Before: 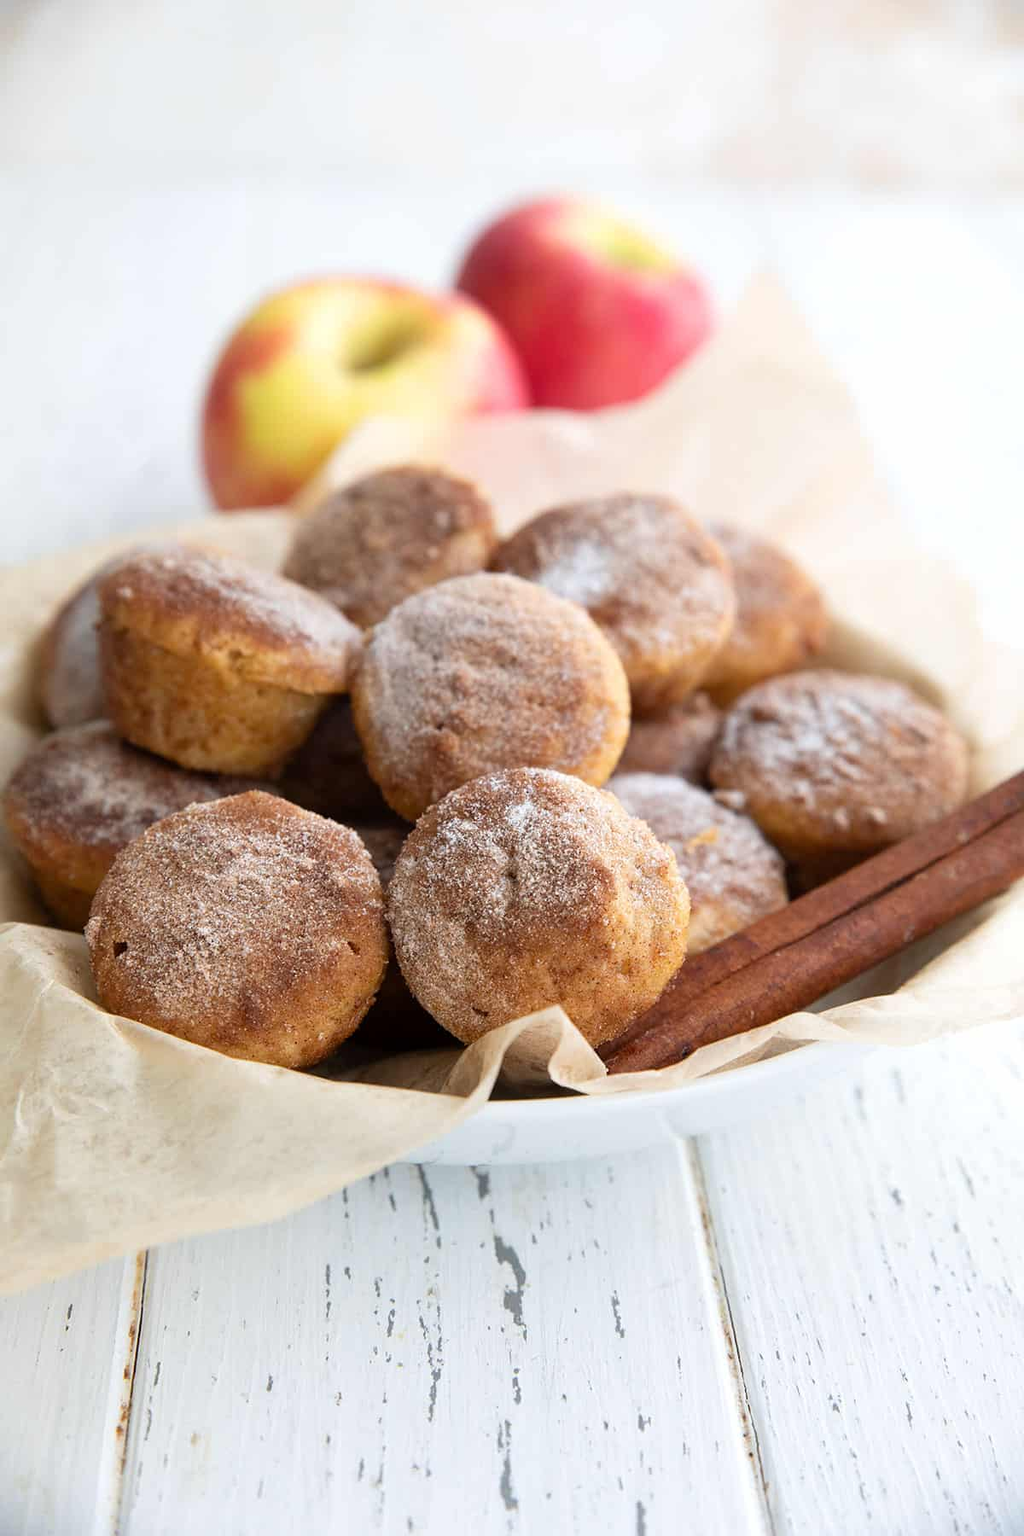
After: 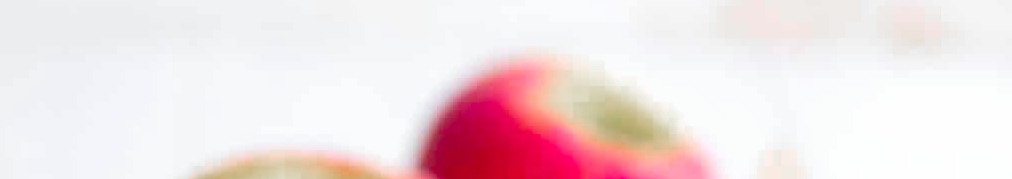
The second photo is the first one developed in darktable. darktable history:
color zones: curves: ch0 [(0, 0.48) (0.209, 0.398) (0.305, 0.332) (0.429, 0.493) (0.571, 0.5) (0.714, 0.5) (0.857, 0.5) (1, 0.48)]; ch1 [(0, 0.736) (0.143, 0.625) (0.225, 0.371) (0.429, 0.256) (0.571, 0.241) (0.714, 0.213) (0.857, 0.48) (1, 0.736)]; ch2 [(0, 0.448) (0.143, 0.498) (0.286, 0.5) (0.429, 0.5) (0.571, 0.5) (0.714, 0.5) (0.857, 0.5) (1, 0.448)]
crop and rotate: left 9.644%, top 9.491%, right 6.021%, bottom 80.509%
